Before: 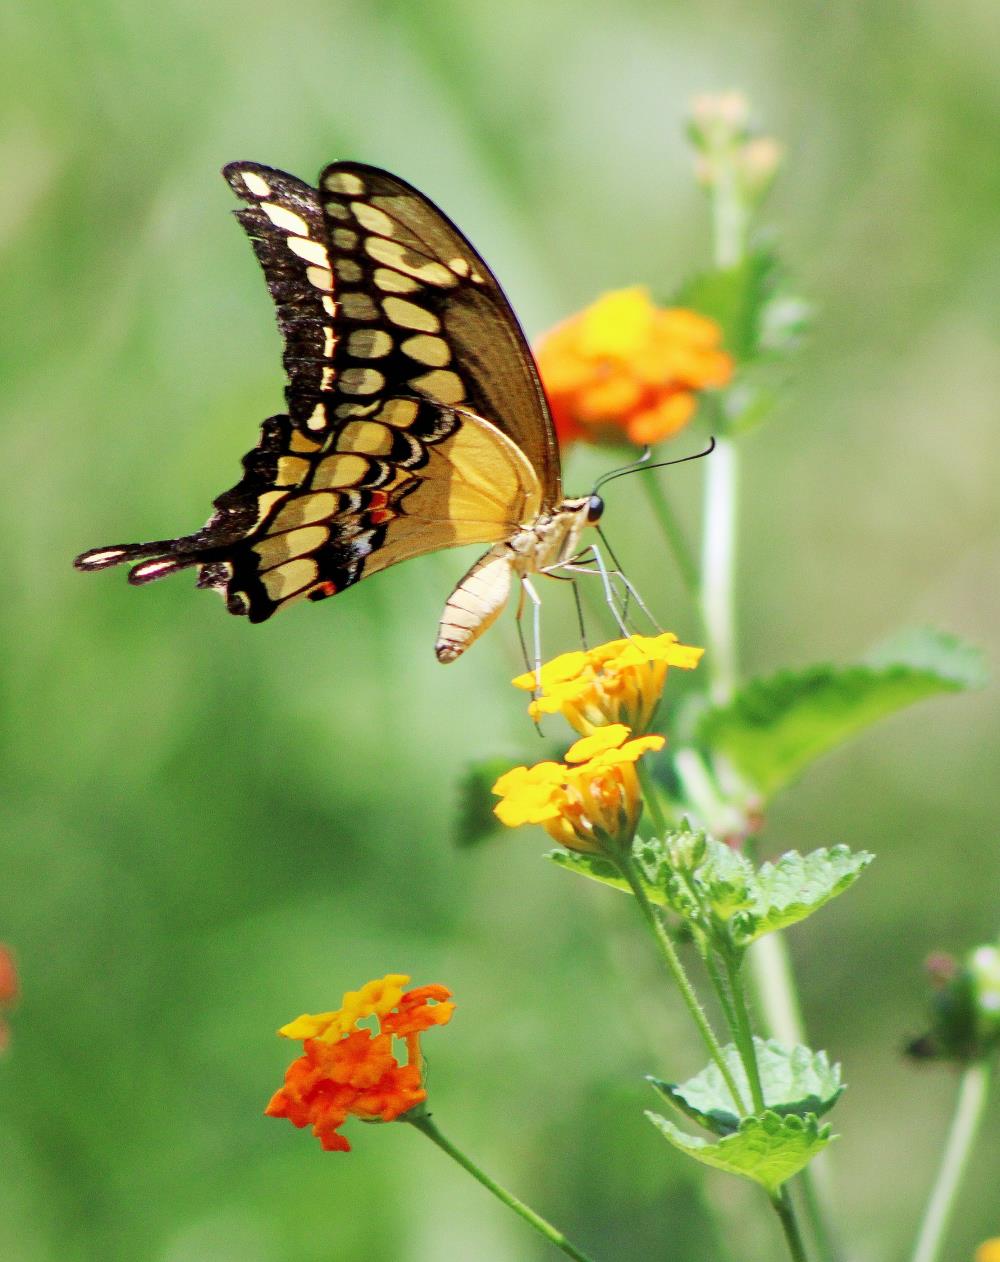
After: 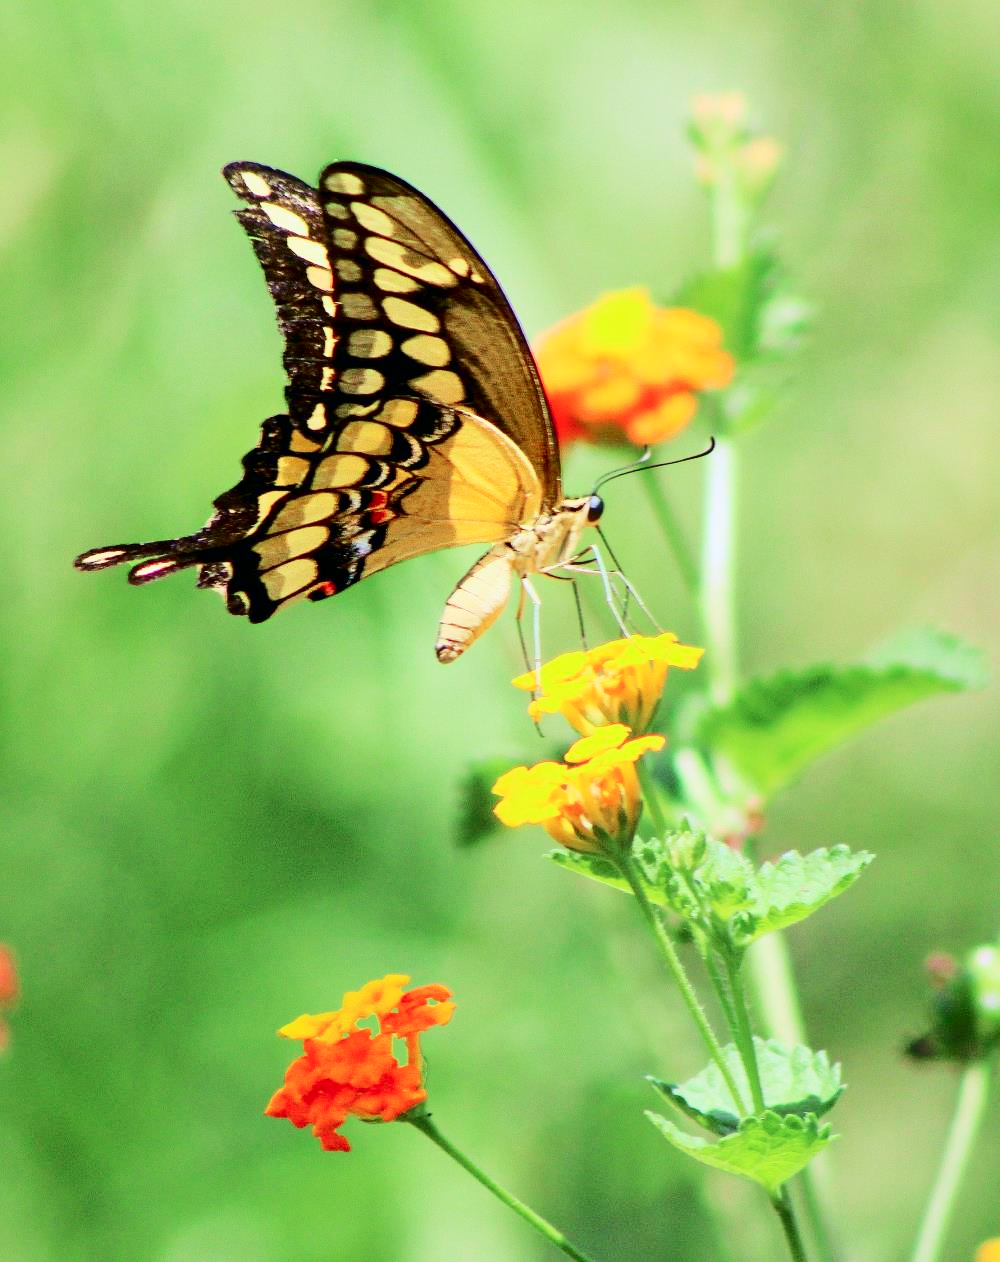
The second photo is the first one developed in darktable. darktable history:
tone curve: curves: ch0 [(0, 0) (0.114, 0.083) (0.291, 0.3) (0.447, 0.535) (0.602, 0.712) (0.772, 0.864) (0.999, 0.978)]; ch1 [(0, 0) (0.389, 0.352) (0.458, 0.433) (0.486, 0.474) (0.509, 0.505) (0.535, 0.541) (0.555, 0.557) (0.677, 0.724) (1, 1)]; ch2 [(0, 0) (0.369, 0.388) (0.449, 0.431) (0.501, 0.5) (0.528, 0.552) (0.561, 0.596) (0.697, 0.721) (1, 1)], color space Lab, independent channels, preserve colors none
